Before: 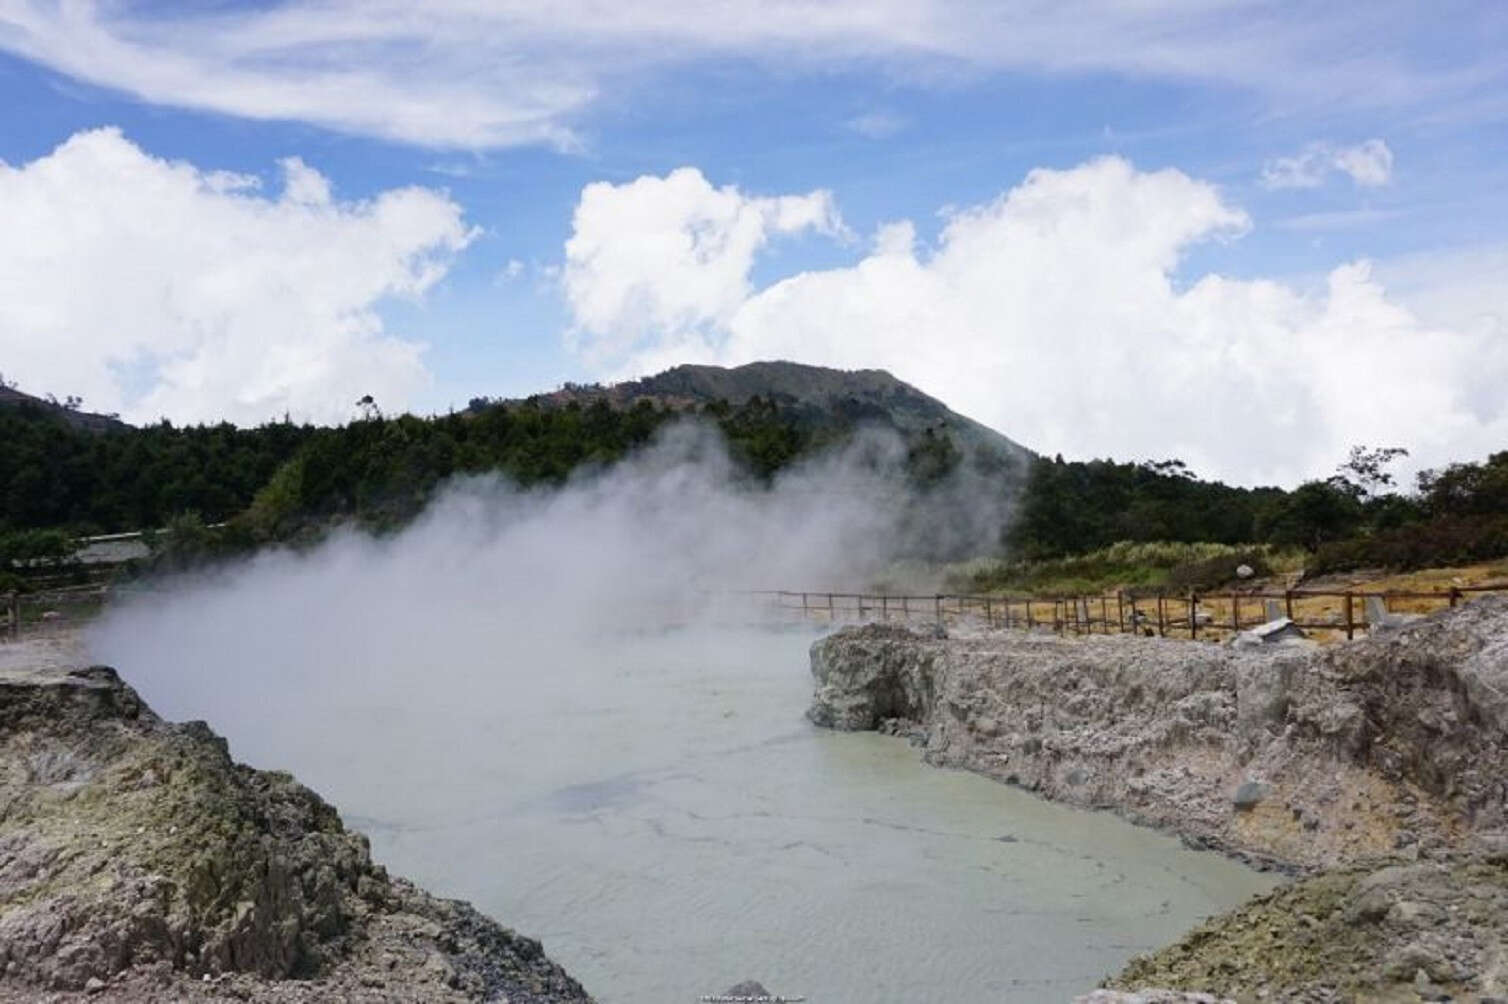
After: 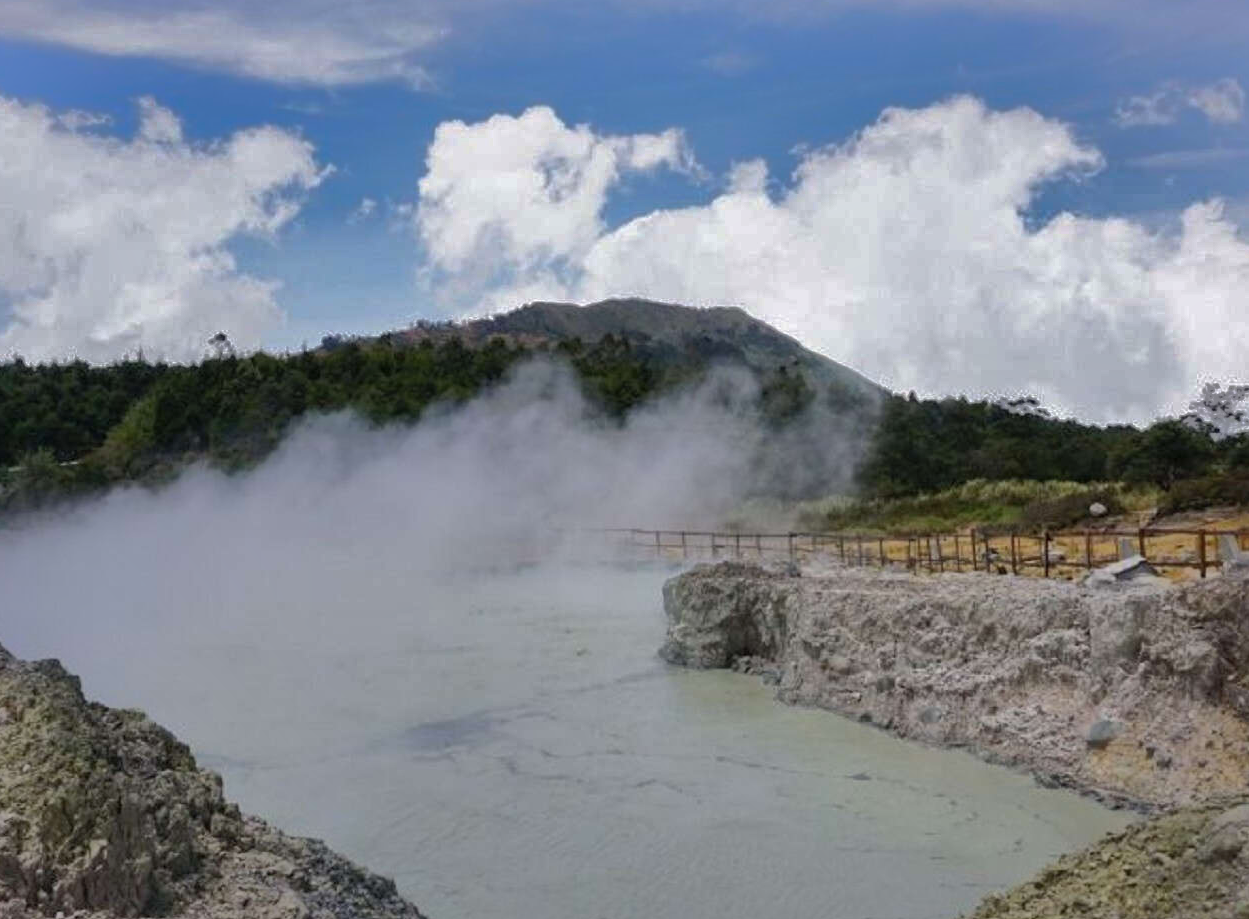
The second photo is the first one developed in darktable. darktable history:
crop: left 9.807%, top 6.259%, right 7.334%, bottom 2.177%
shadows and highlights: shadows 38.43, highlights -74.54
